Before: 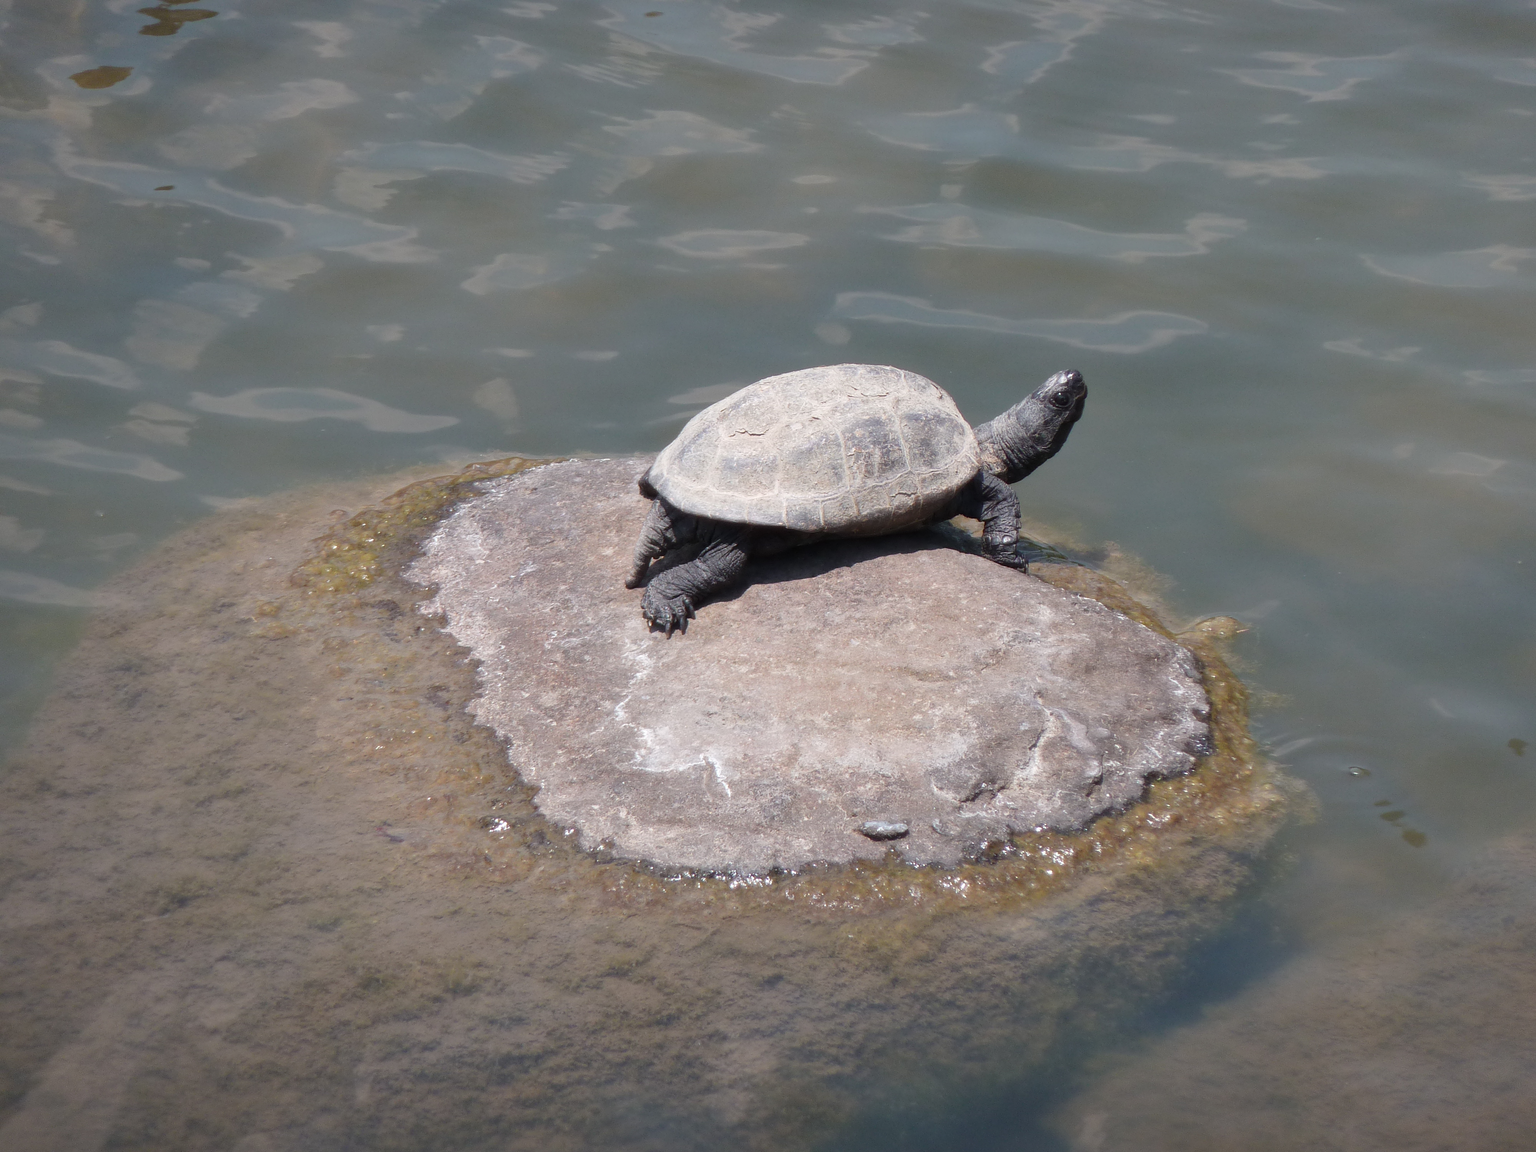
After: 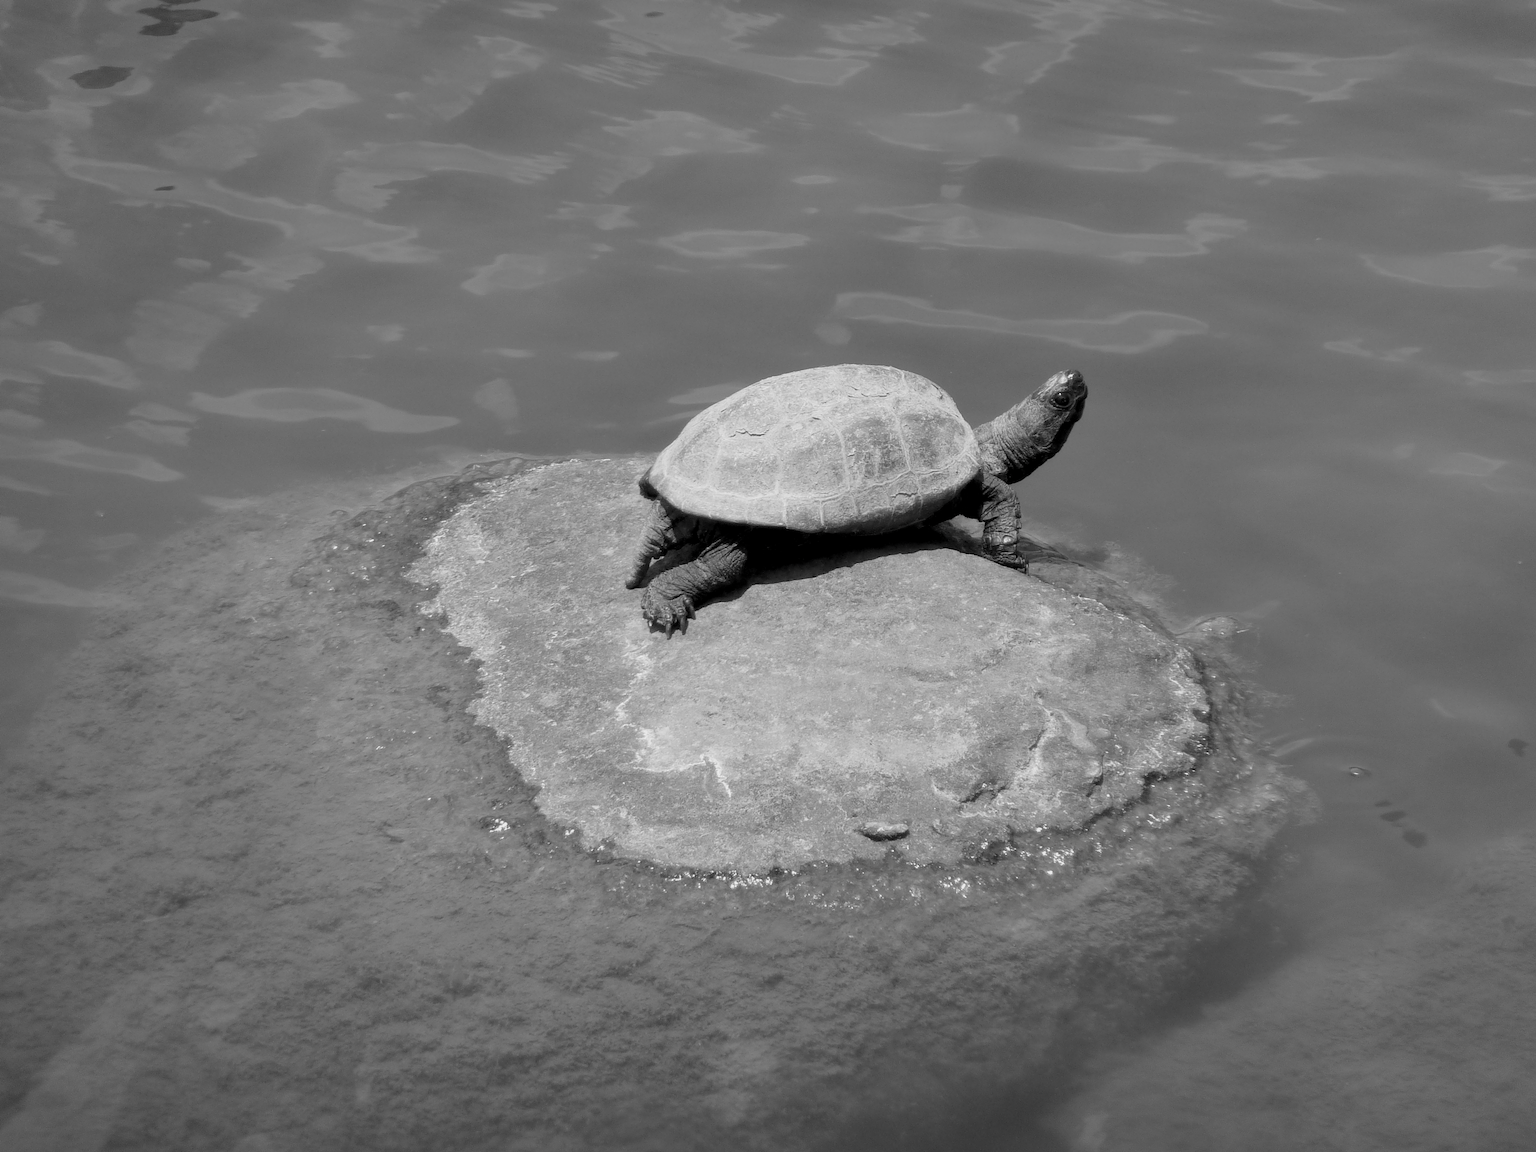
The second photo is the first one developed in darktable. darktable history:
color balance rgb: global offset › luminance -0.853%, perceptual saturation grading › global saturation -0.135%, contrast -10.645%
contrast brightness saturation: saturation -0.987
